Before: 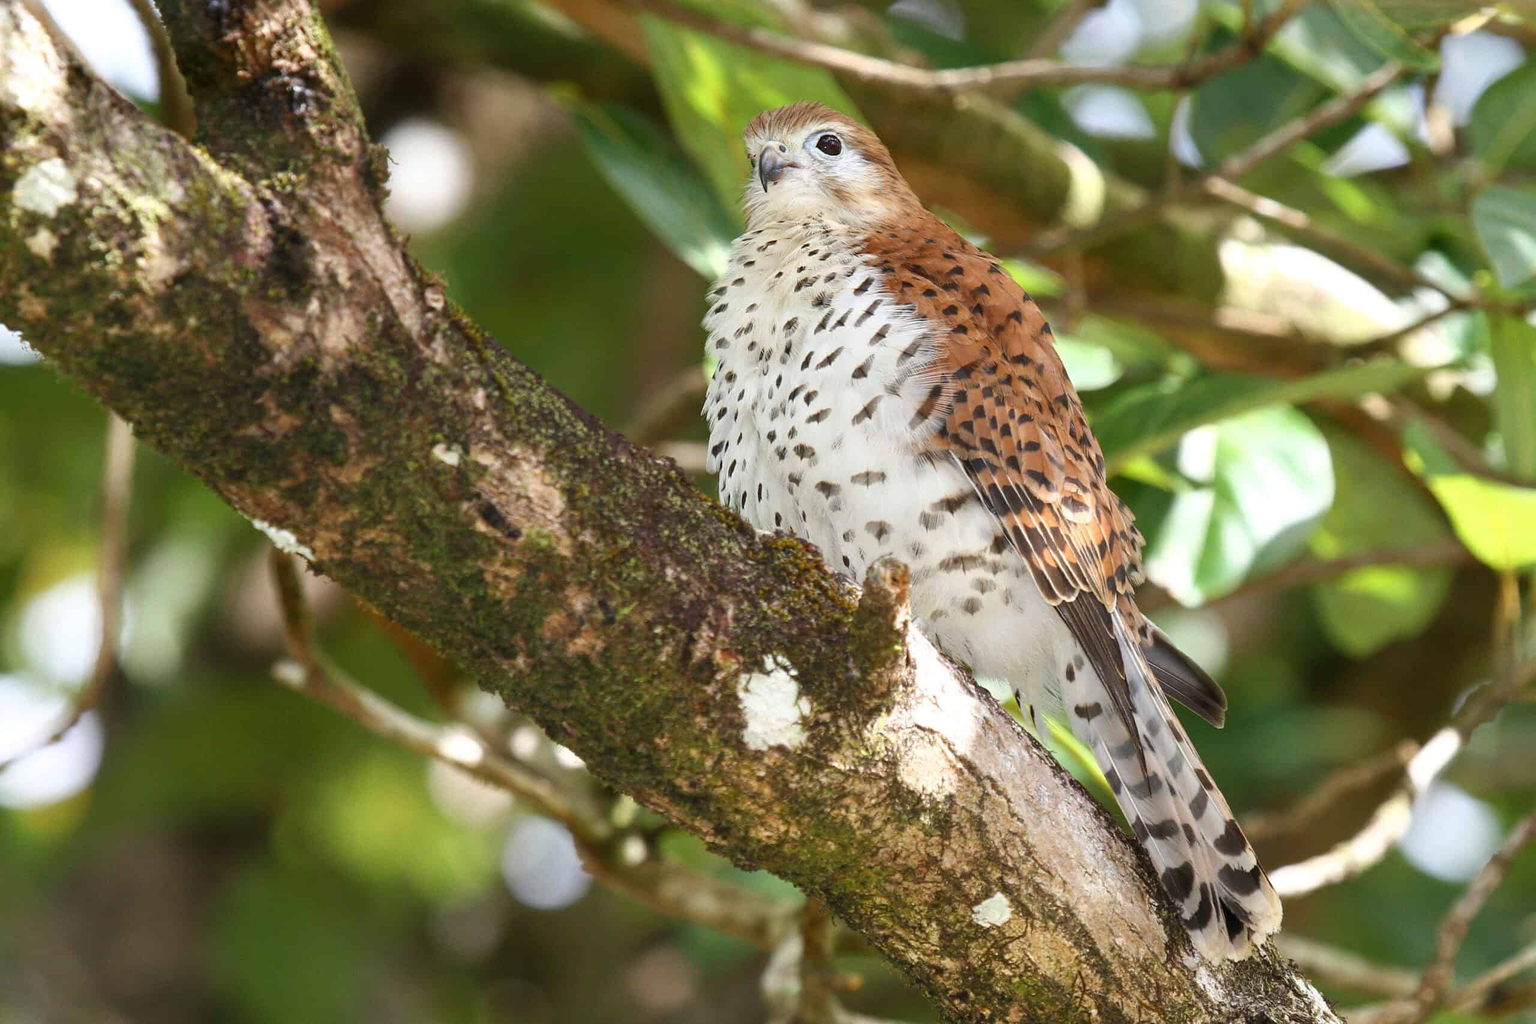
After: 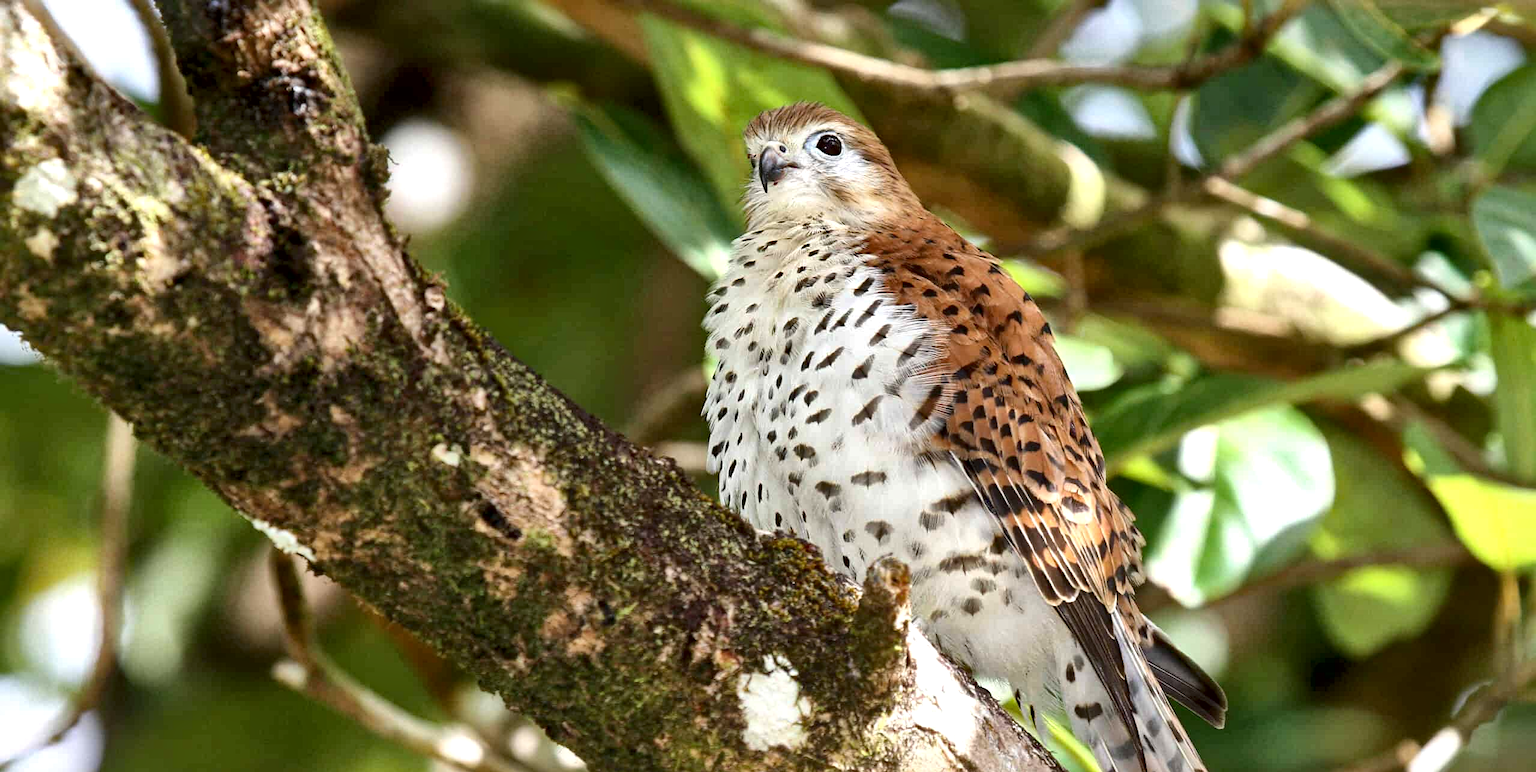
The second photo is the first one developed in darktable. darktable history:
crop: bottom 24.583%
local contrast: mode bilateral grid, contrast 70, coarseness 75, detail 180%, midtone range 0.2
haze removal: strength 0.262, distance 0.256, compatibility mode true, adaptive false
